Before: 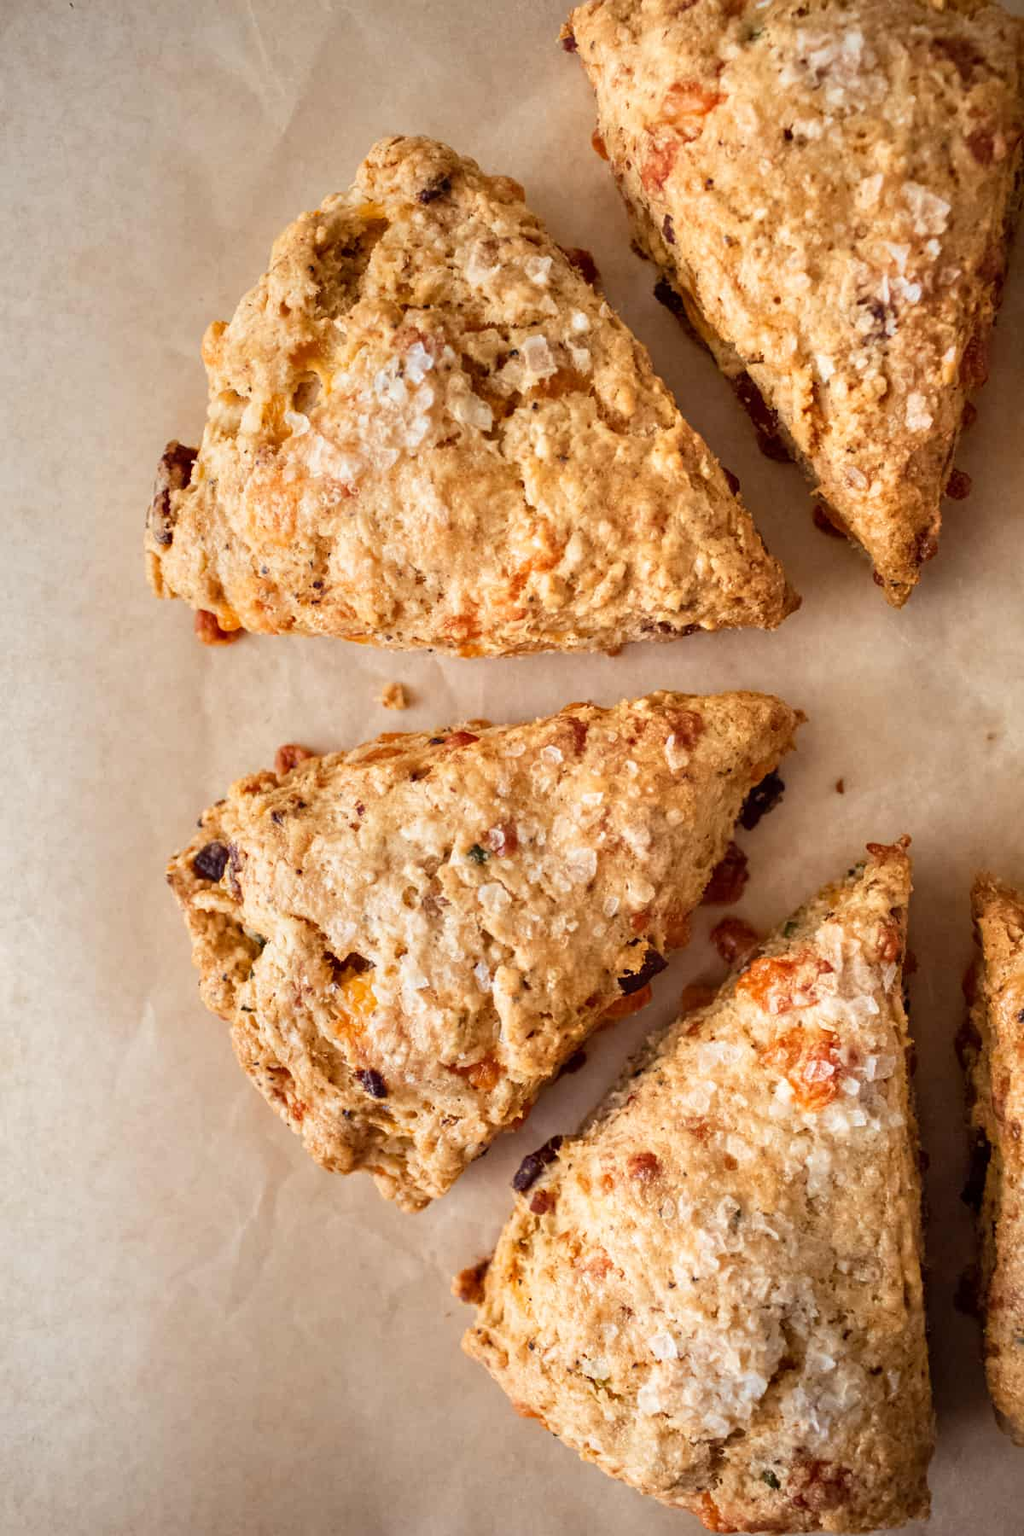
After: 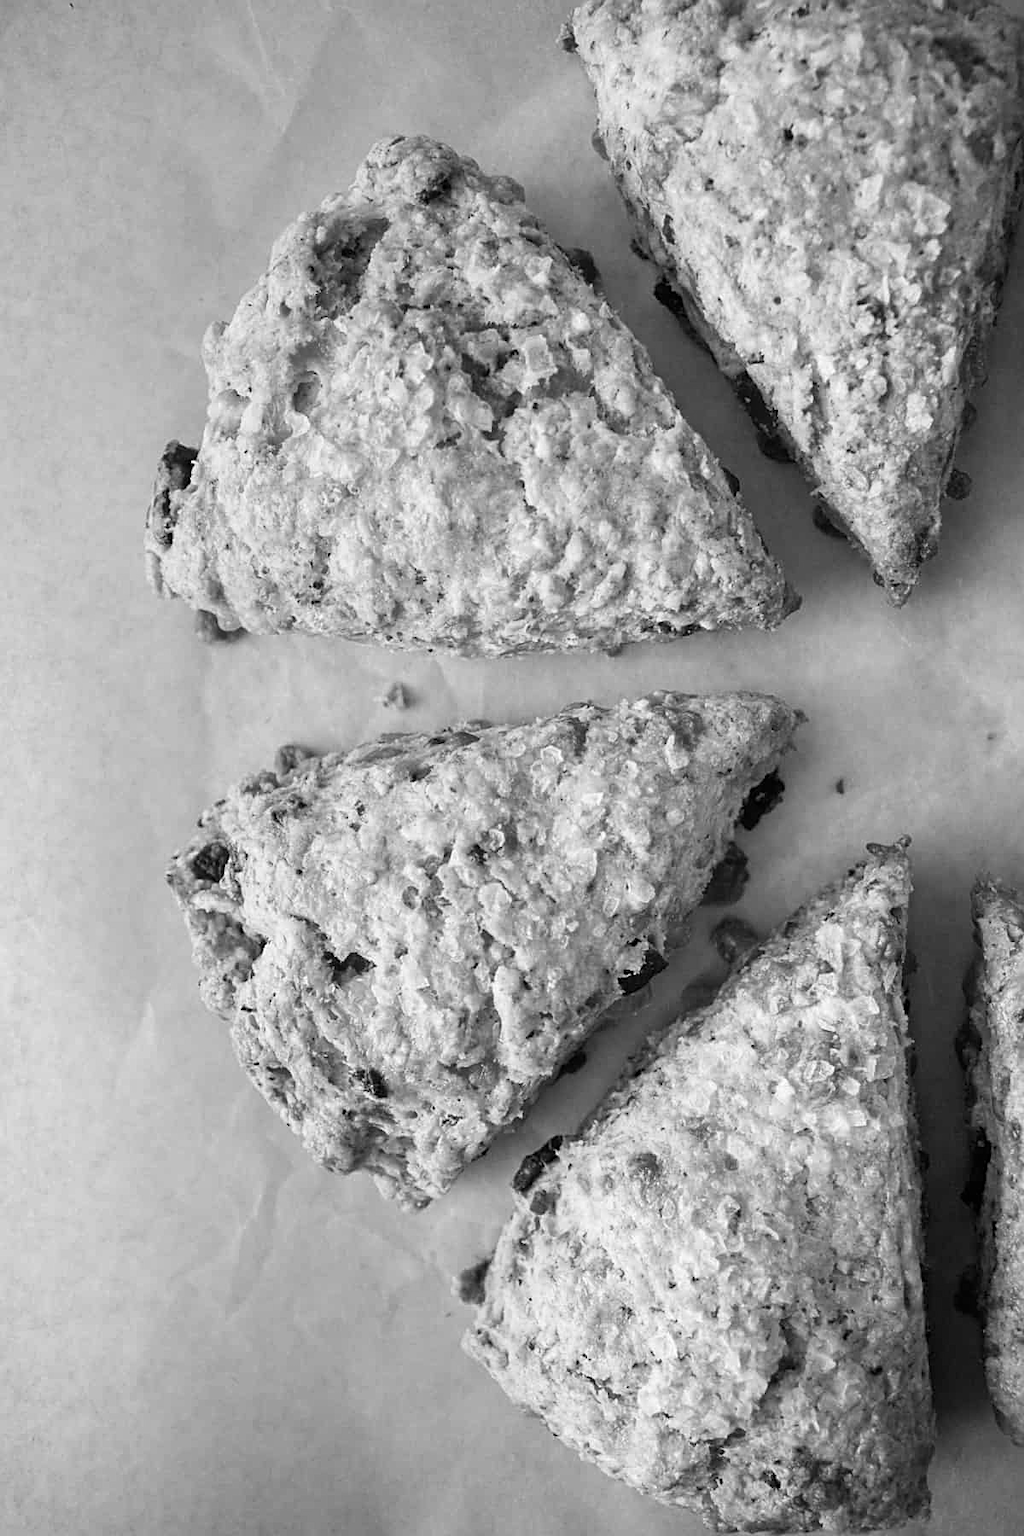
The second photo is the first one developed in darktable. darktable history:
monochrome: a 1.94, b -0.638
sharpen: on, module defaults
